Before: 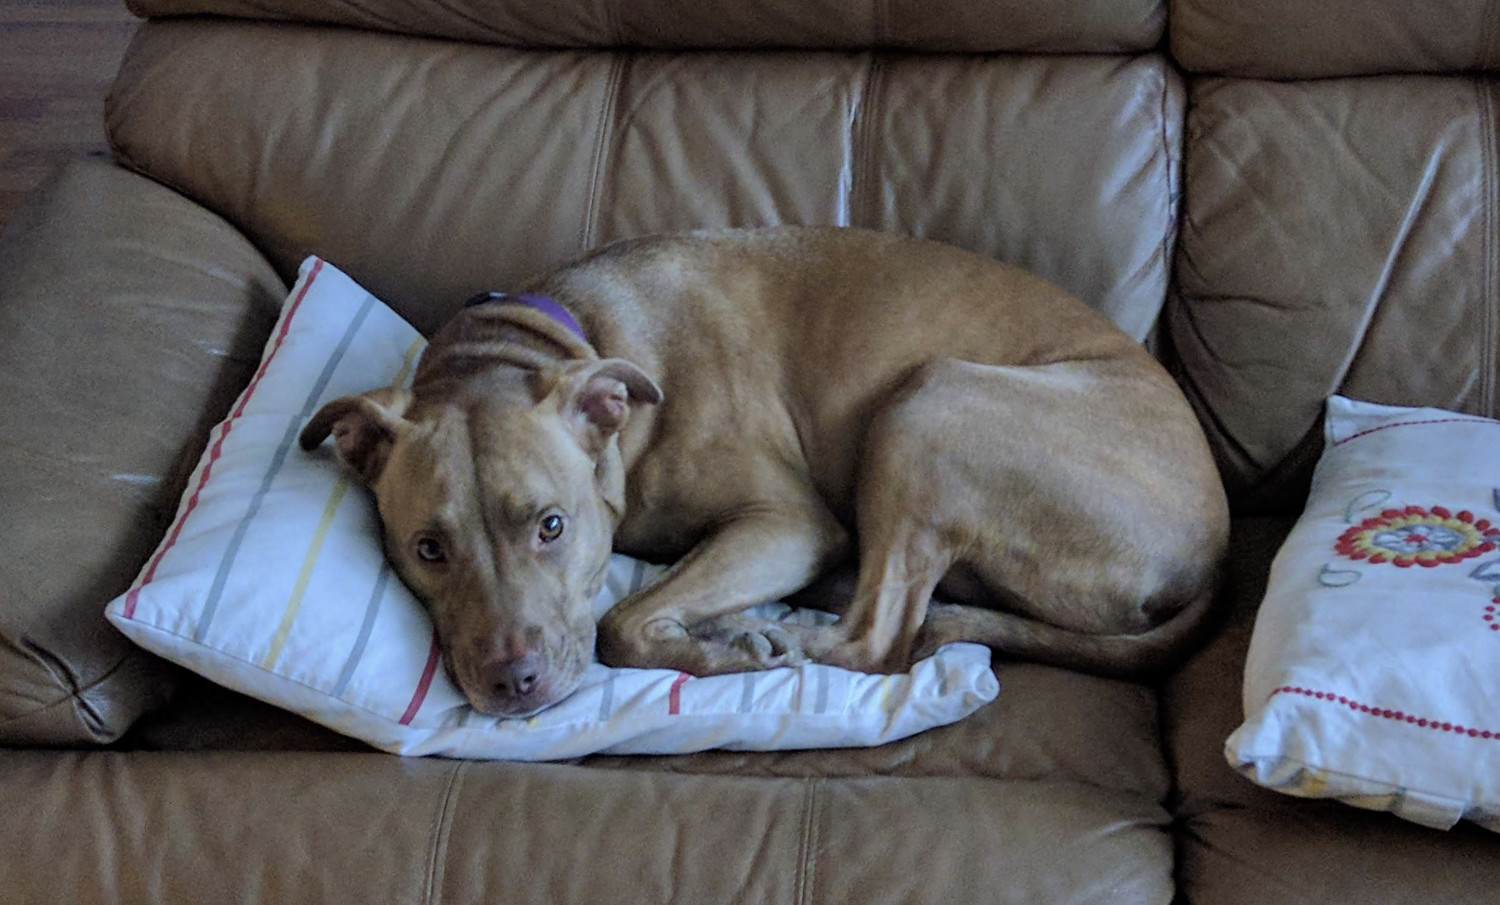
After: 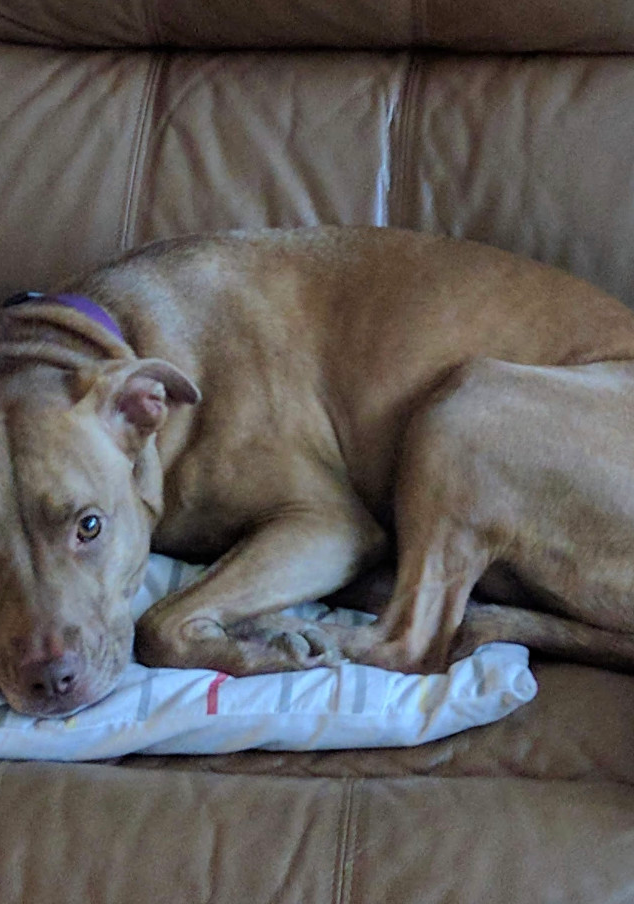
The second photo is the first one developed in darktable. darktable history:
crop: left 30.81%, right 26.884%
